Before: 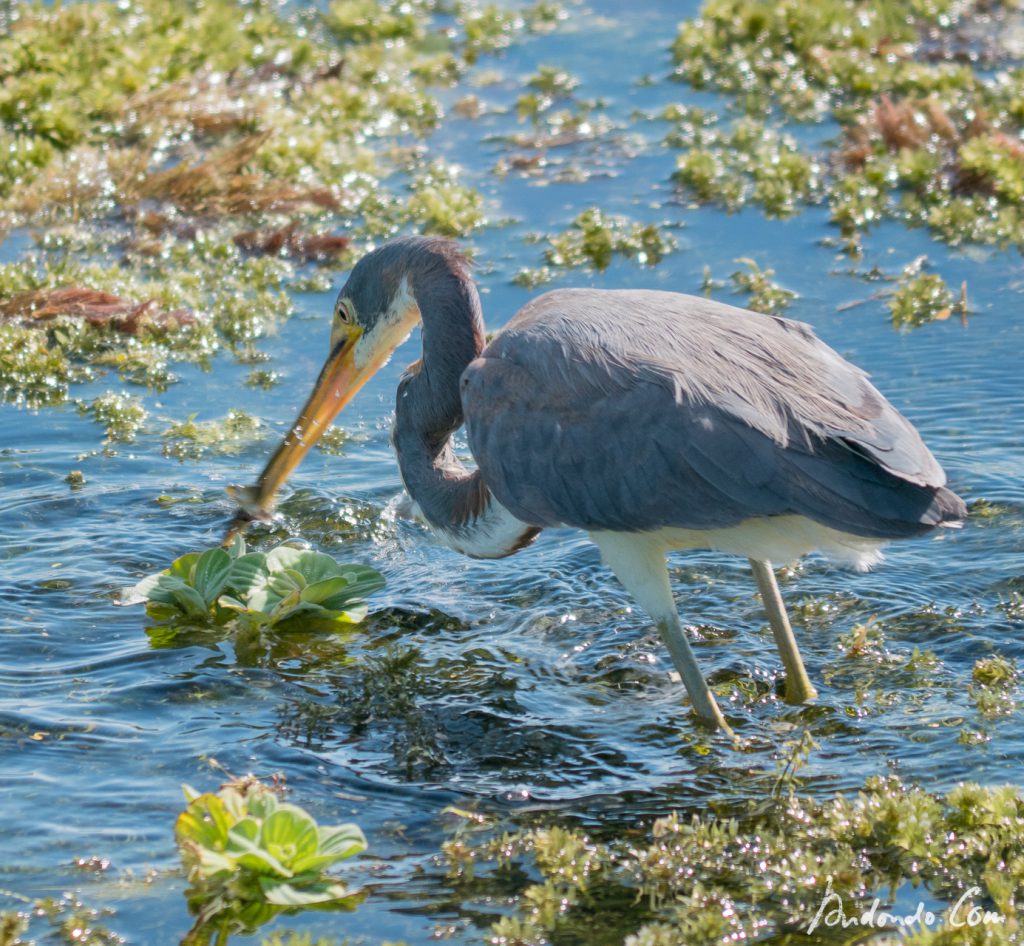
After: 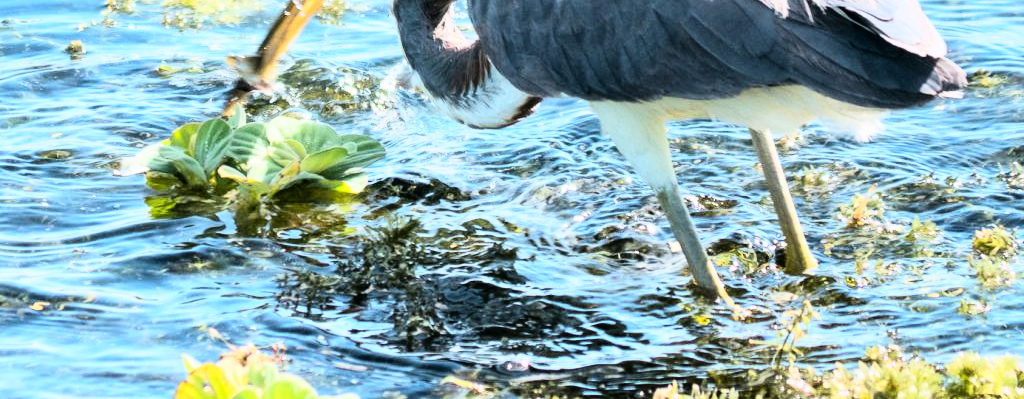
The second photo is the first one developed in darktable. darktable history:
crop: top 45.551%, bottom 12.262%
rgb curve: curves: ch0 [(0, 0) (0.21, 0.15) (0.24, 0.21) (0.5, 0.75) (0.75, 0.96) (0.89, 0.99) (1, 1)]; ch1 [(0, 0.02) (0.21, 0.13) (0.25, 0.2) (0.5, 0.67) (0.75, 0.9) (0.89, 0.97) (1, 1)]; ch2 [(0, 0.02) (0.21, 0.13) (0.25, 0.2) (0.5, 0.67) (0.75, 0.9) (0.89, 0.97) (1, 1)], compensate middle gray true
